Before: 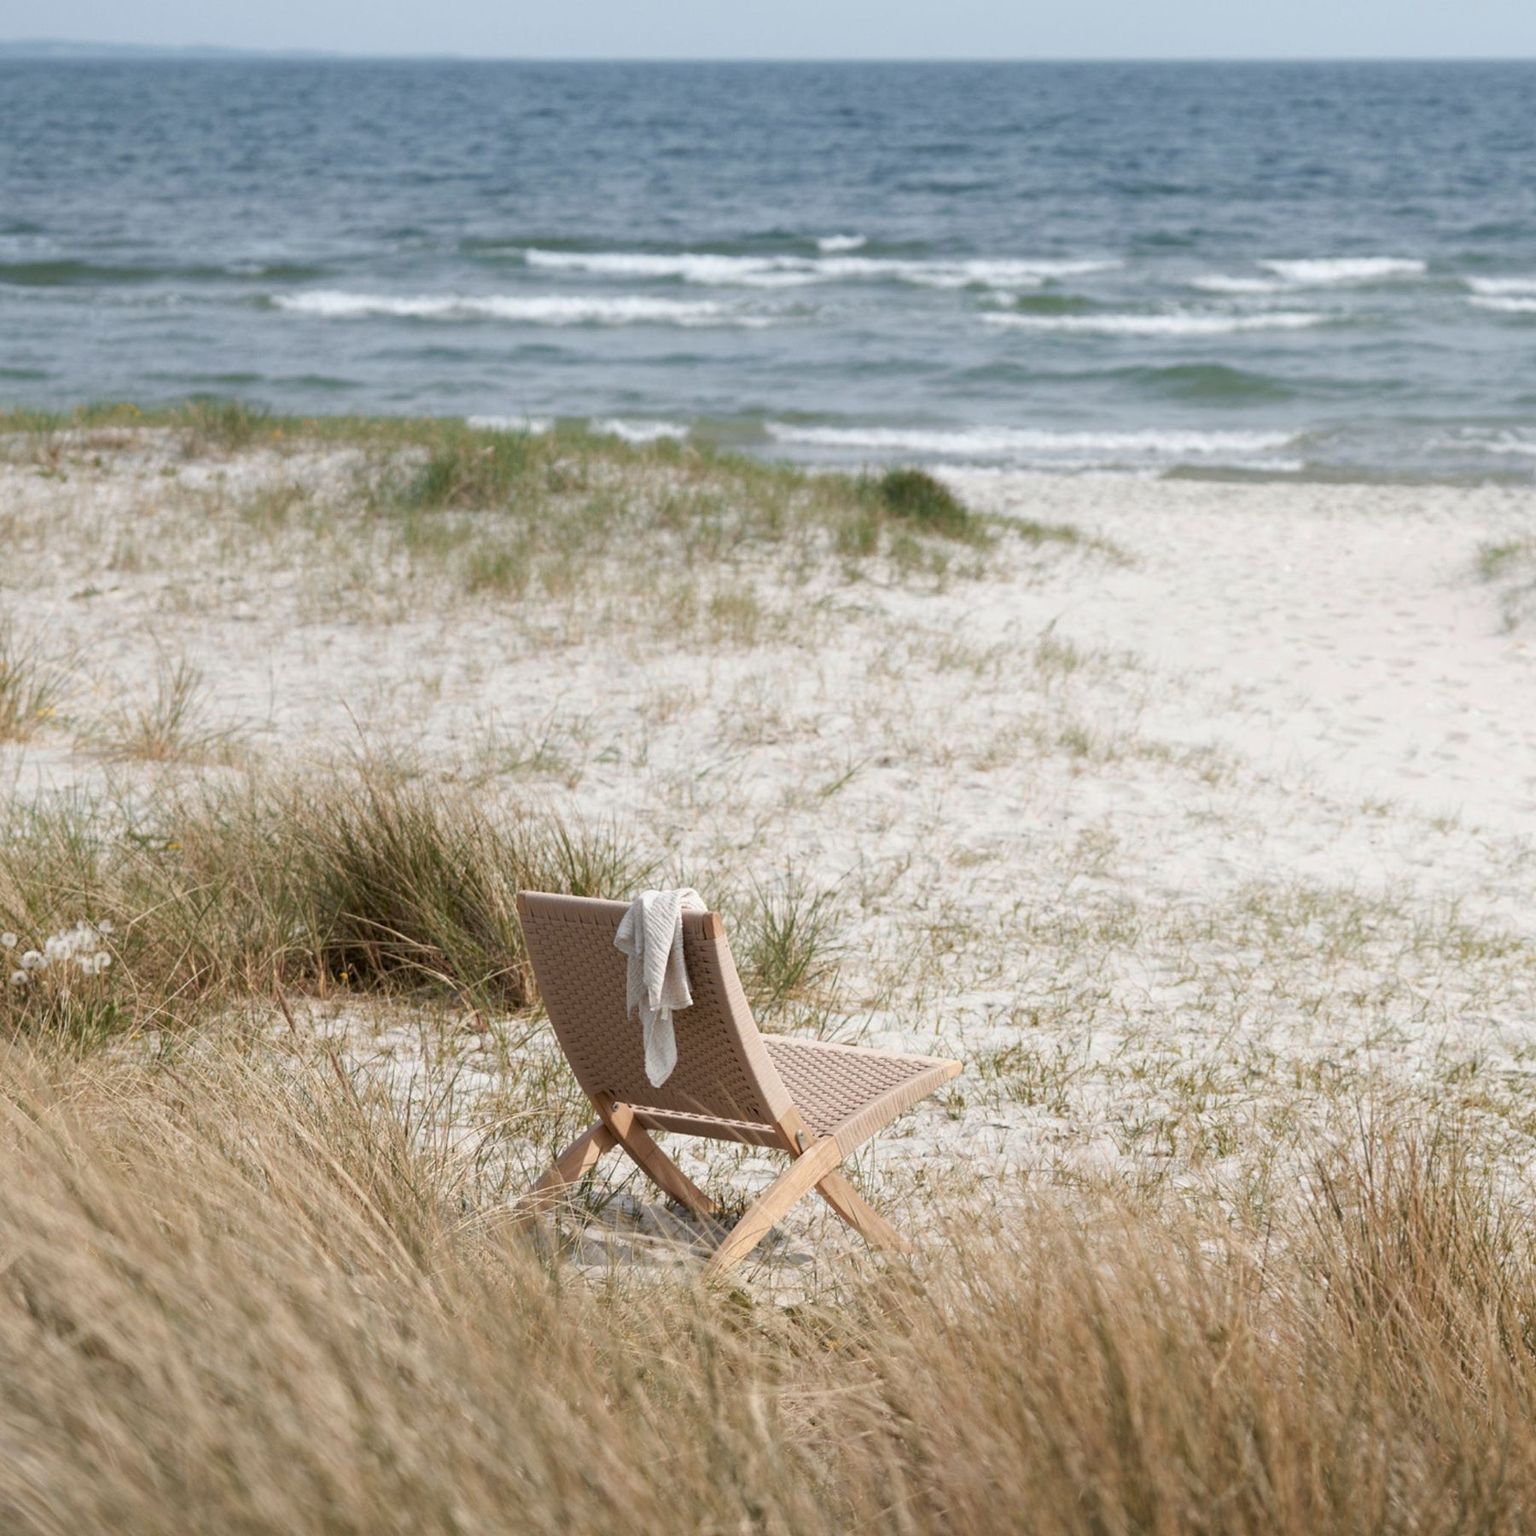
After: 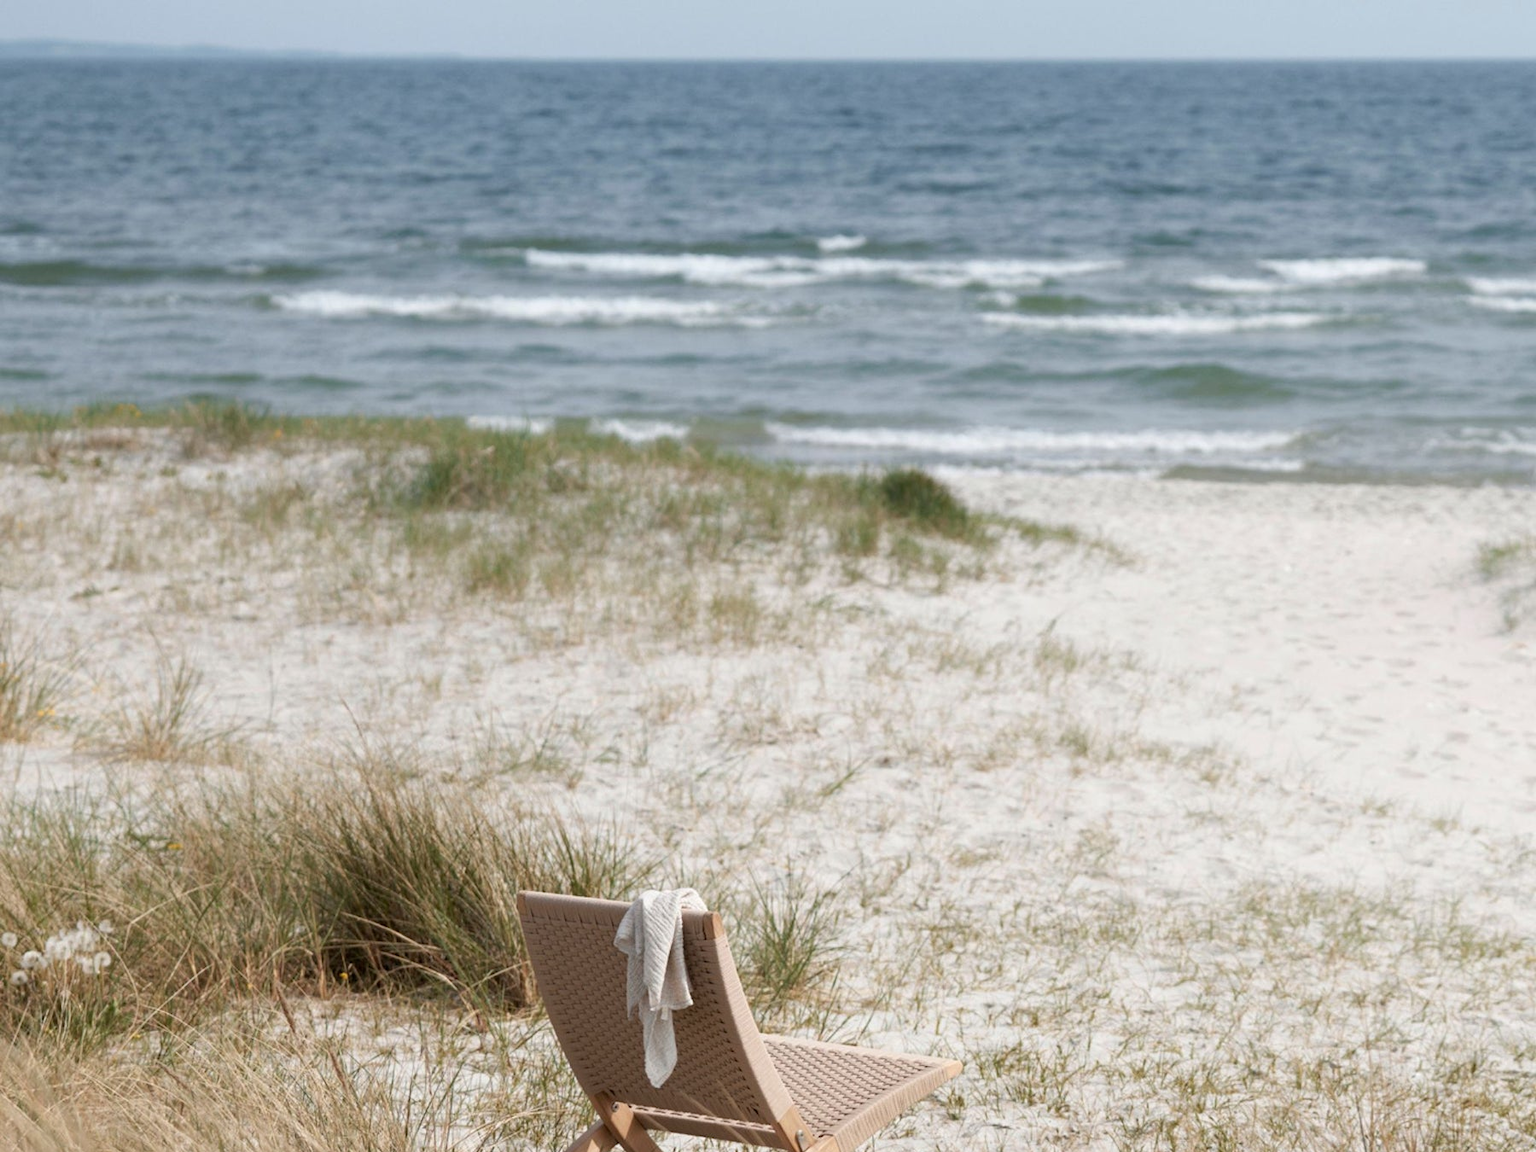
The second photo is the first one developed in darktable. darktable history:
crop: bottom 24.985%
